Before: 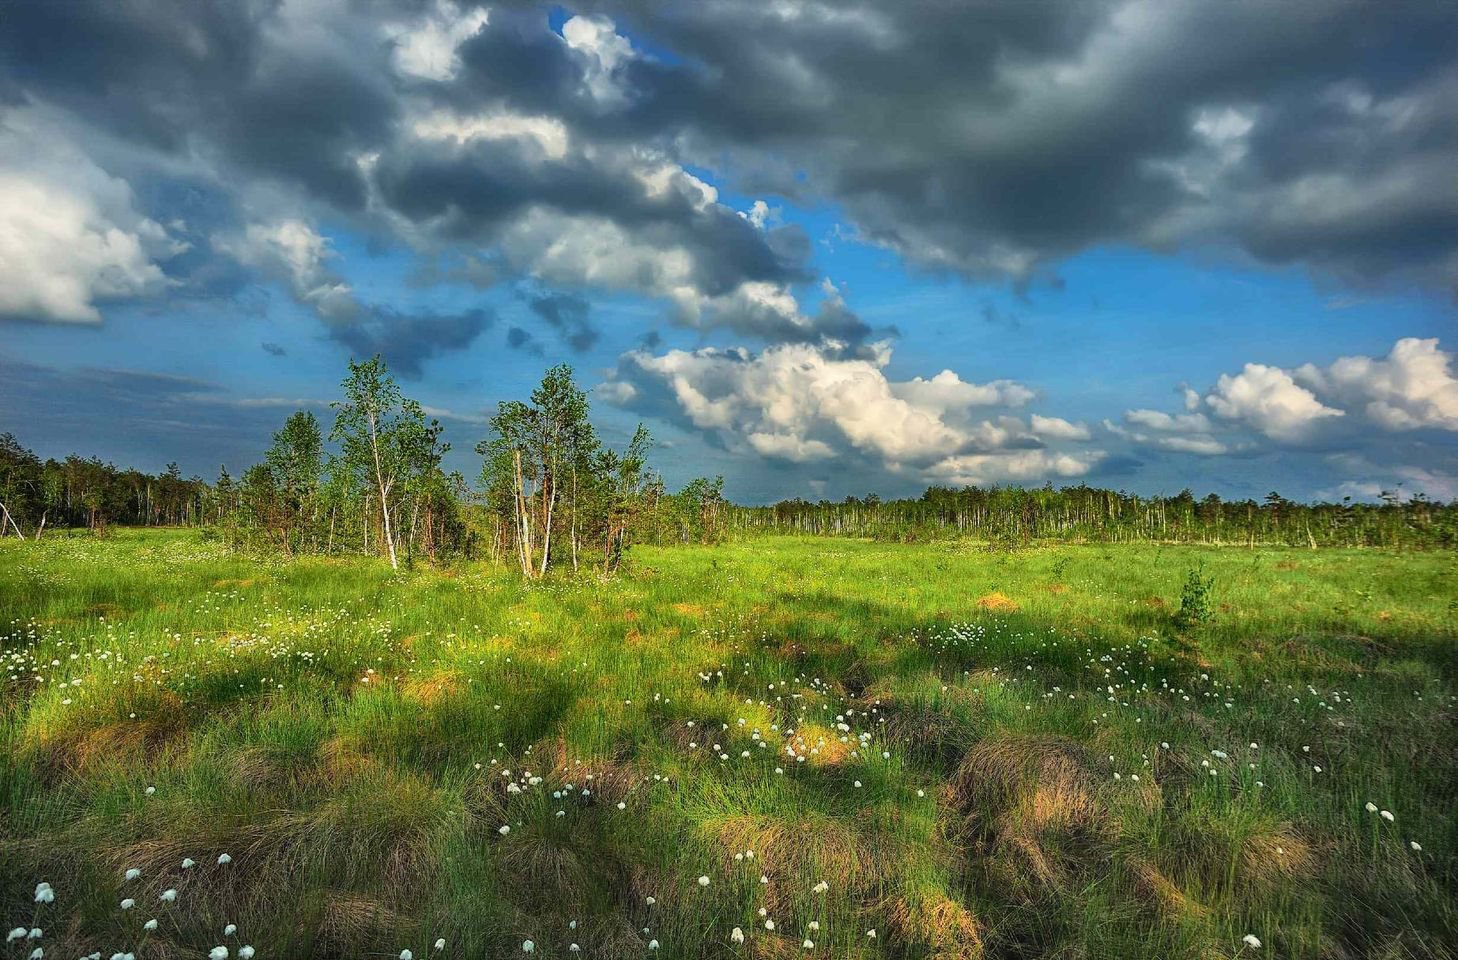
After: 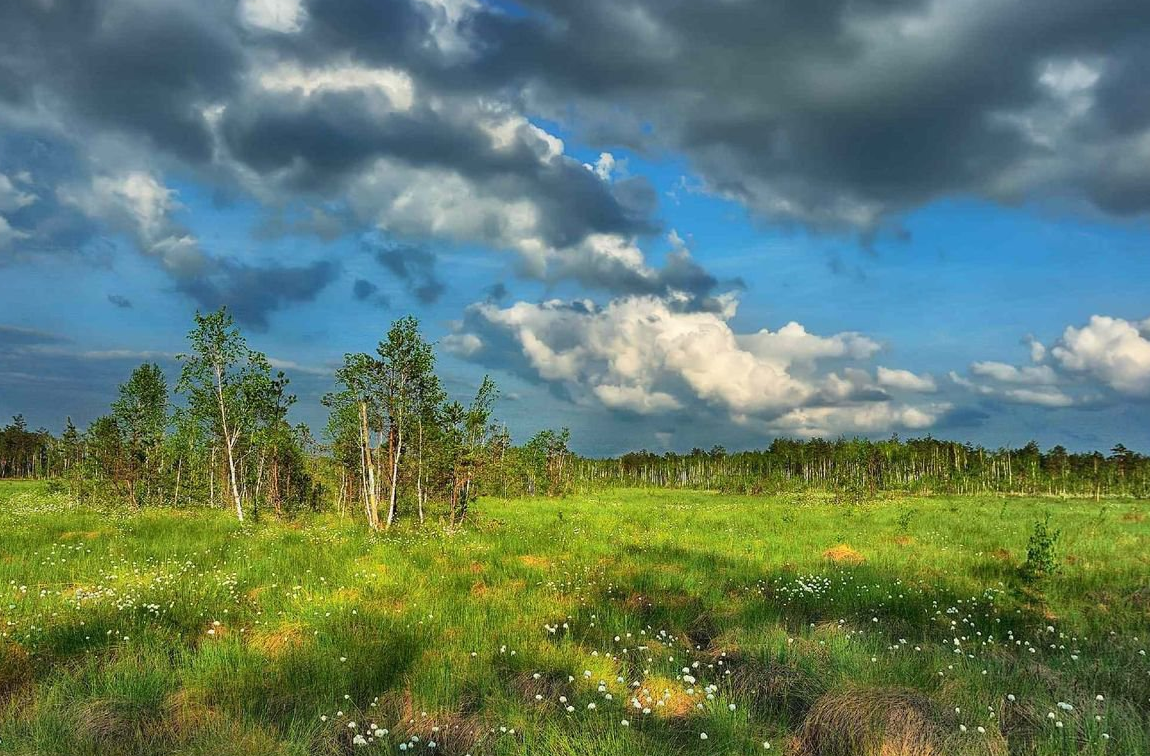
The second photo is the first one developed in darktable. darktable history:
crop and rotate: left 10.597%, top 5.013%, right 10.494%, bottom 16.16%
